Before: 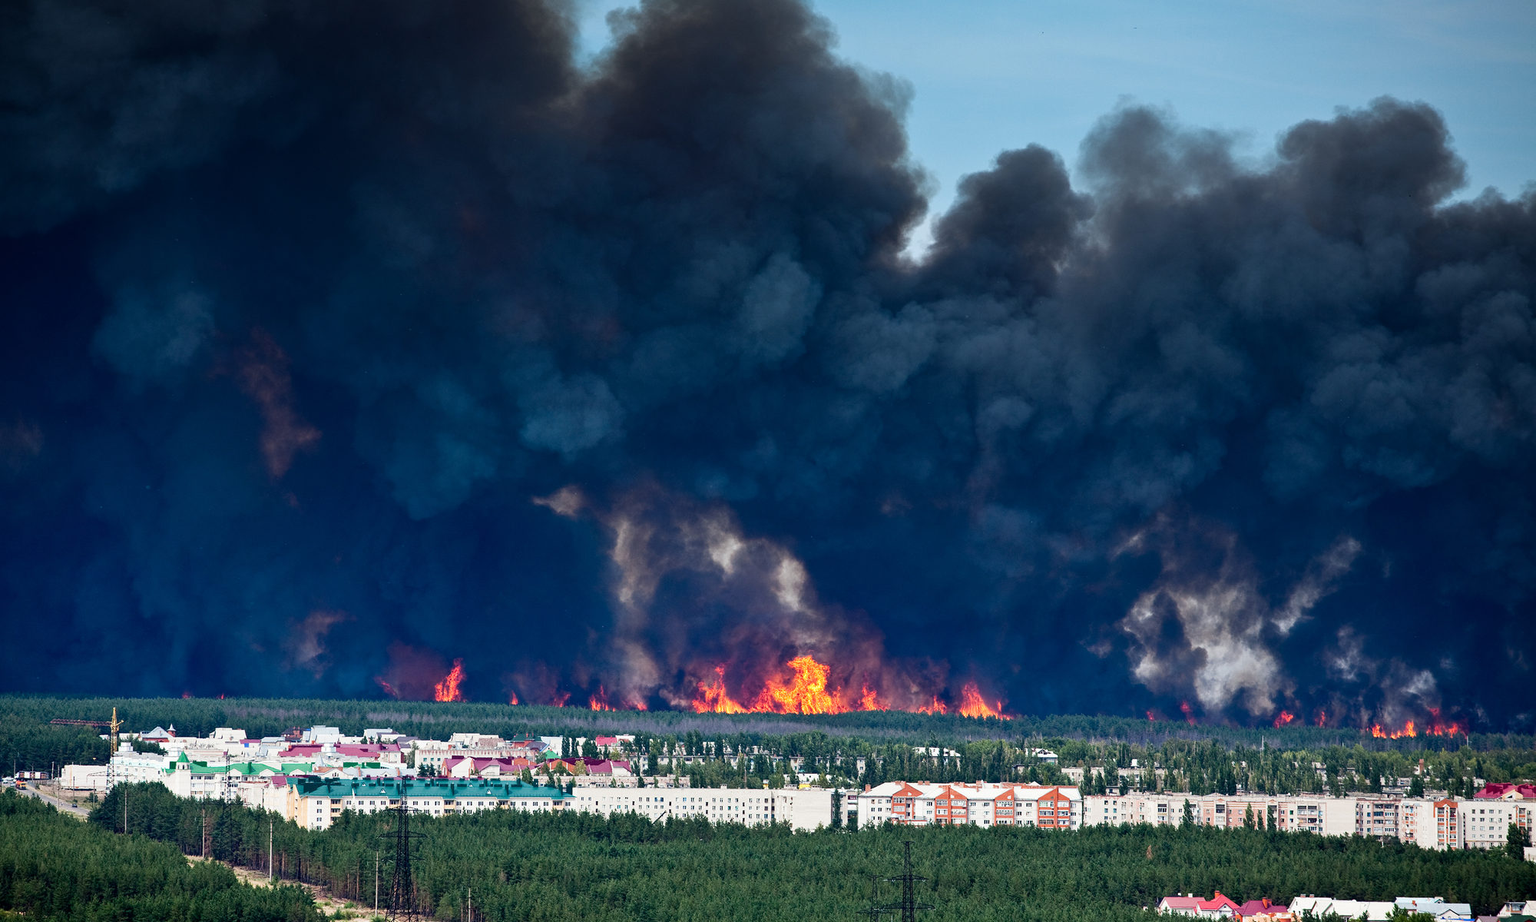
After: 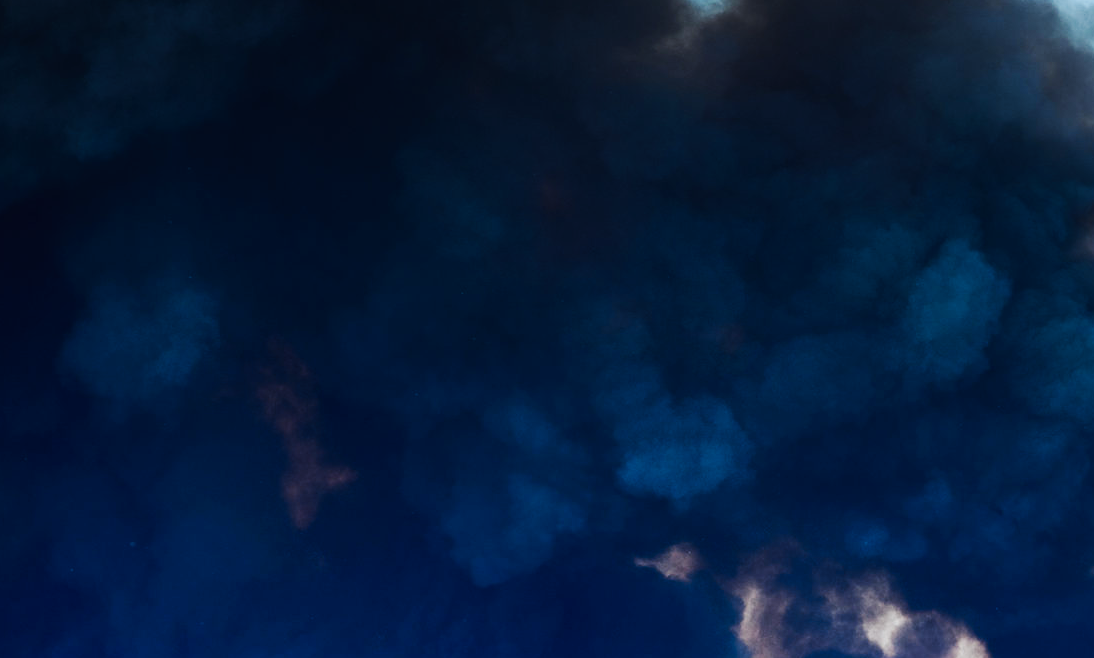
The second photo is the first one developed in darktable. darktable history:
tone curve: curves: ch0 [(0, 0) (0.003, 0.008) (0.011, 0.011) (0.025, 0.018) (0.044, 0.028) (0.069, 0.039) (0.1, 0.056) (0.136, 0.081) (0.177, 0.118) (0.224, 0.164) (0.277, 0.223) (0.335, 0.3) (0.399, 0.399) (0.468, 0.51) (0.543, 0.618) (0.623, 0.71) (0.709, 0.79) (0.801, 0.865) (0.898, 0.93) (1, 1)], preserve colors none
crop and rotate: left 3.047%, top 7.509%, right 42.236%, bottom 37.598%
